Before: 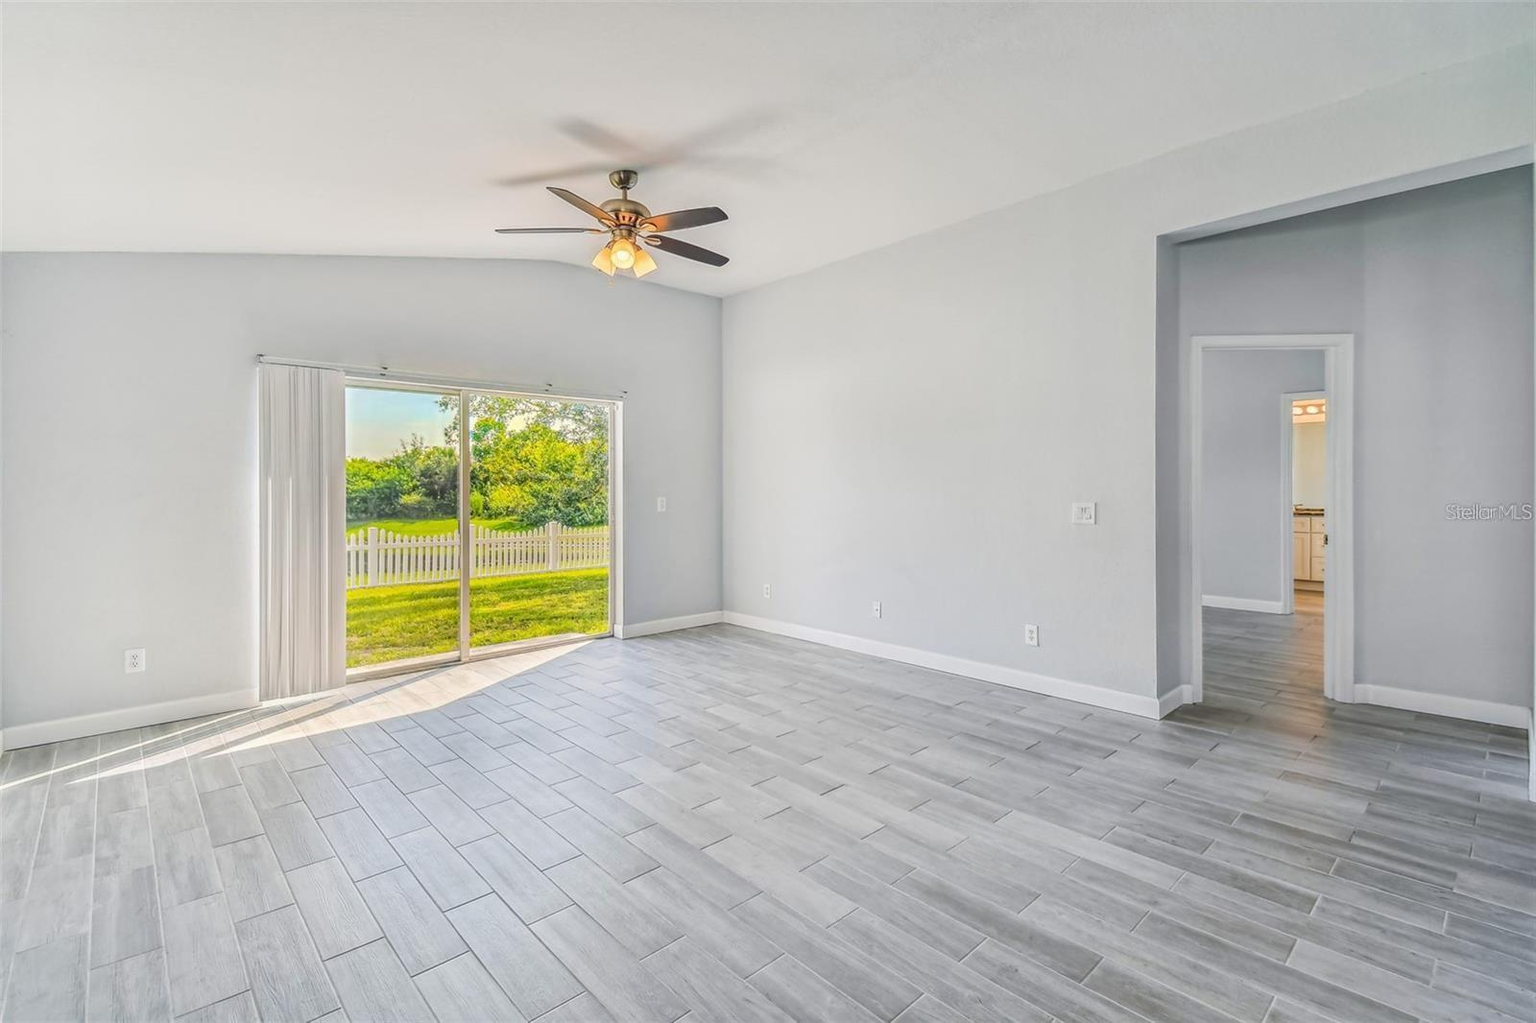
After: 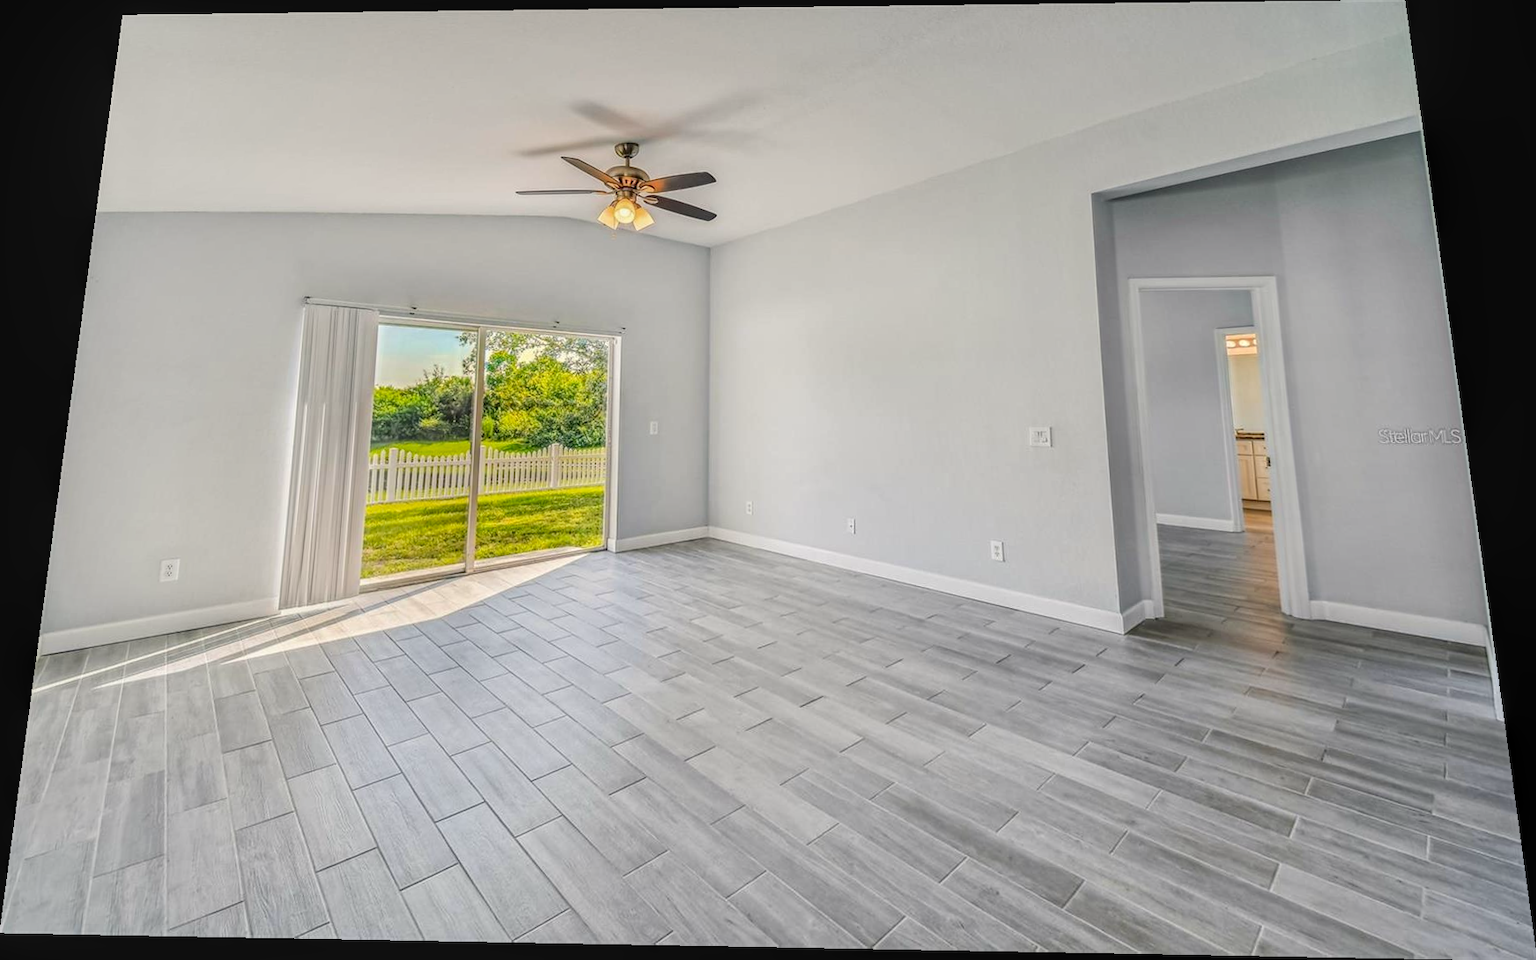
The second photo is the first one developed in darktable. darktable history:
white balance: red 1.009, blue 0.985
local contrast: on, module defaults
rotate and perspective: rotation 0.128°, lens shift (vertical) -0.181, lens shift (horizontal) -0.044, shear 0.001, automatic cropping off
